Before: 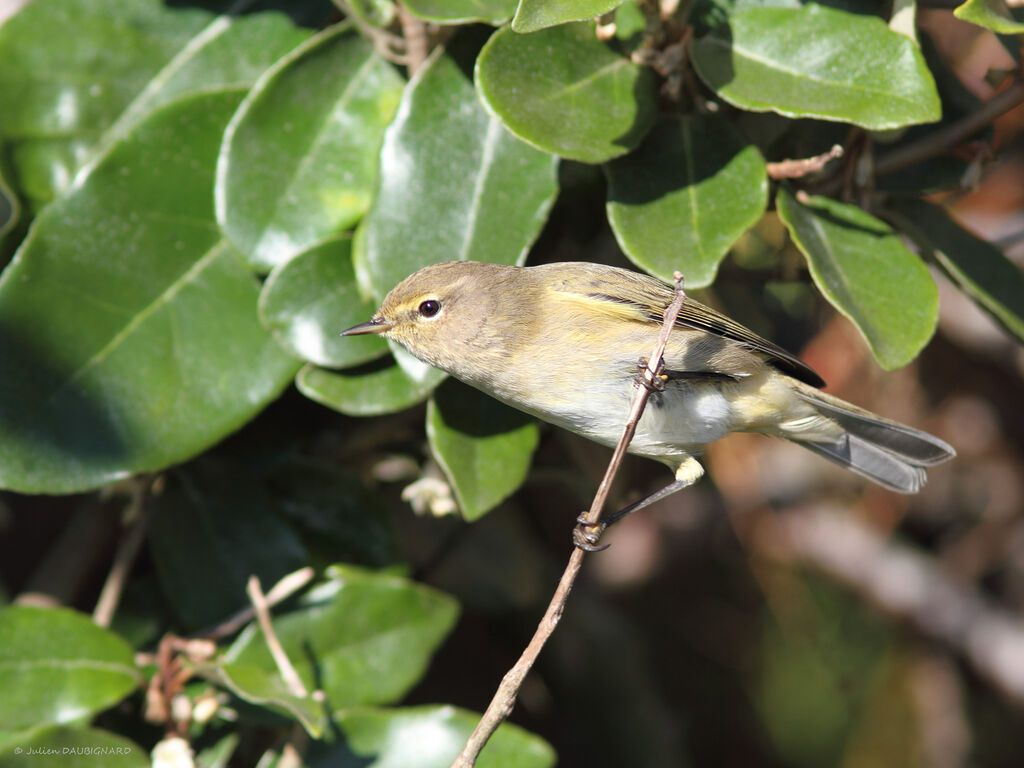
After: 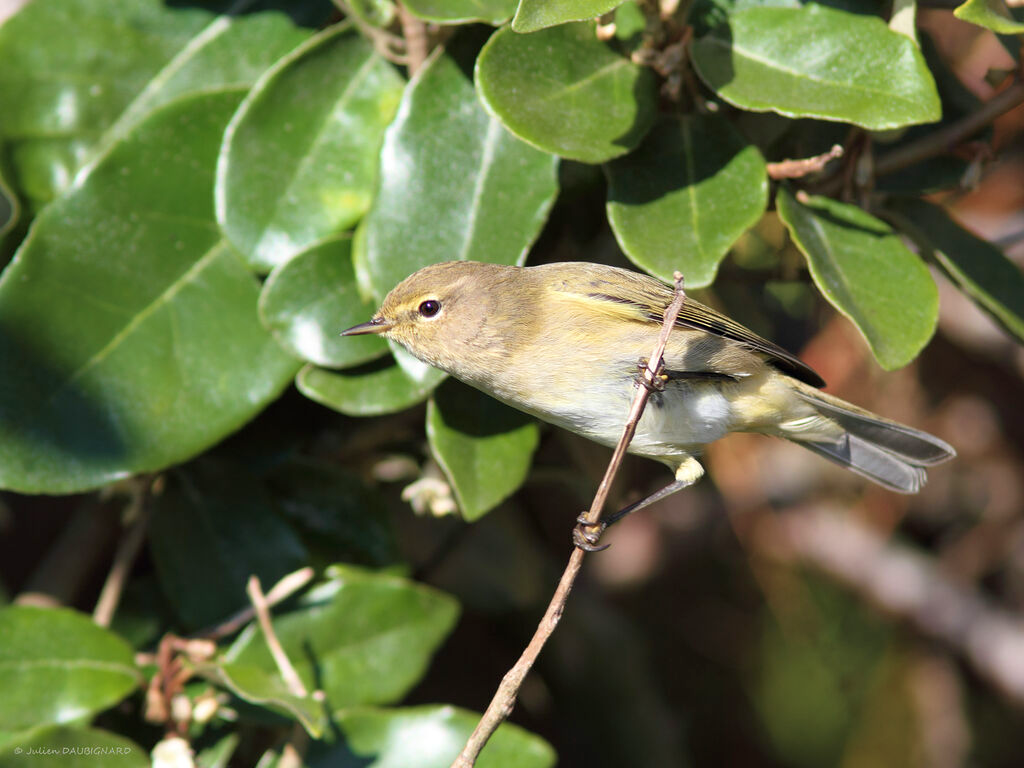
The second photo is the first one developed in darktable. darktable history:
velvia: on, module defaults
exposure: black level correction 0.001, compensate highlight preservation false
